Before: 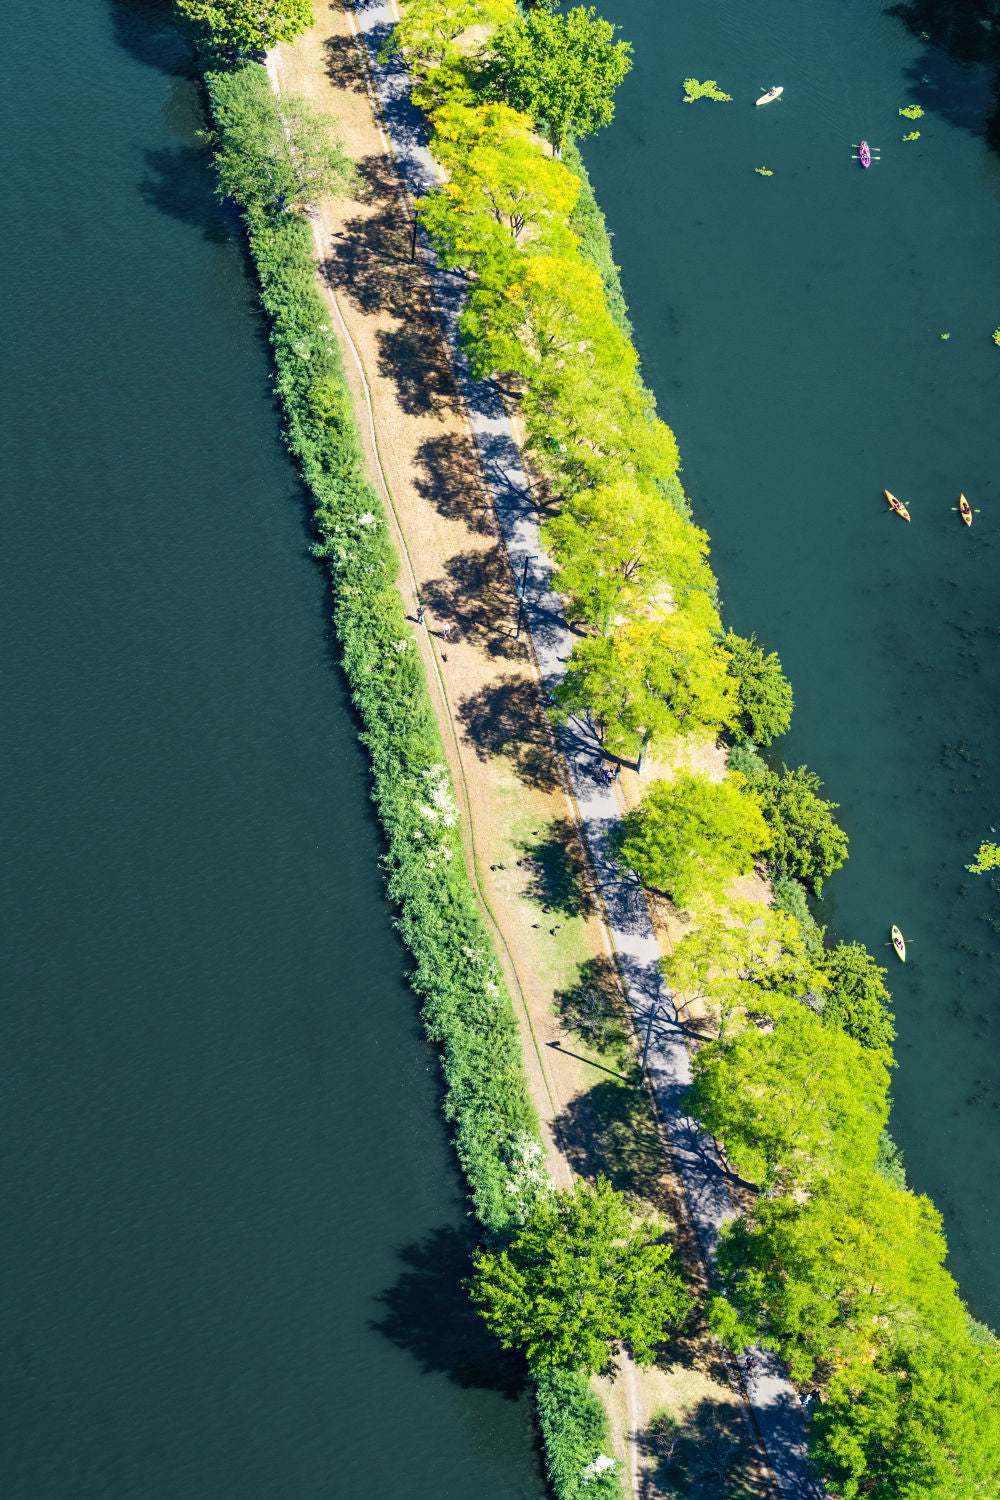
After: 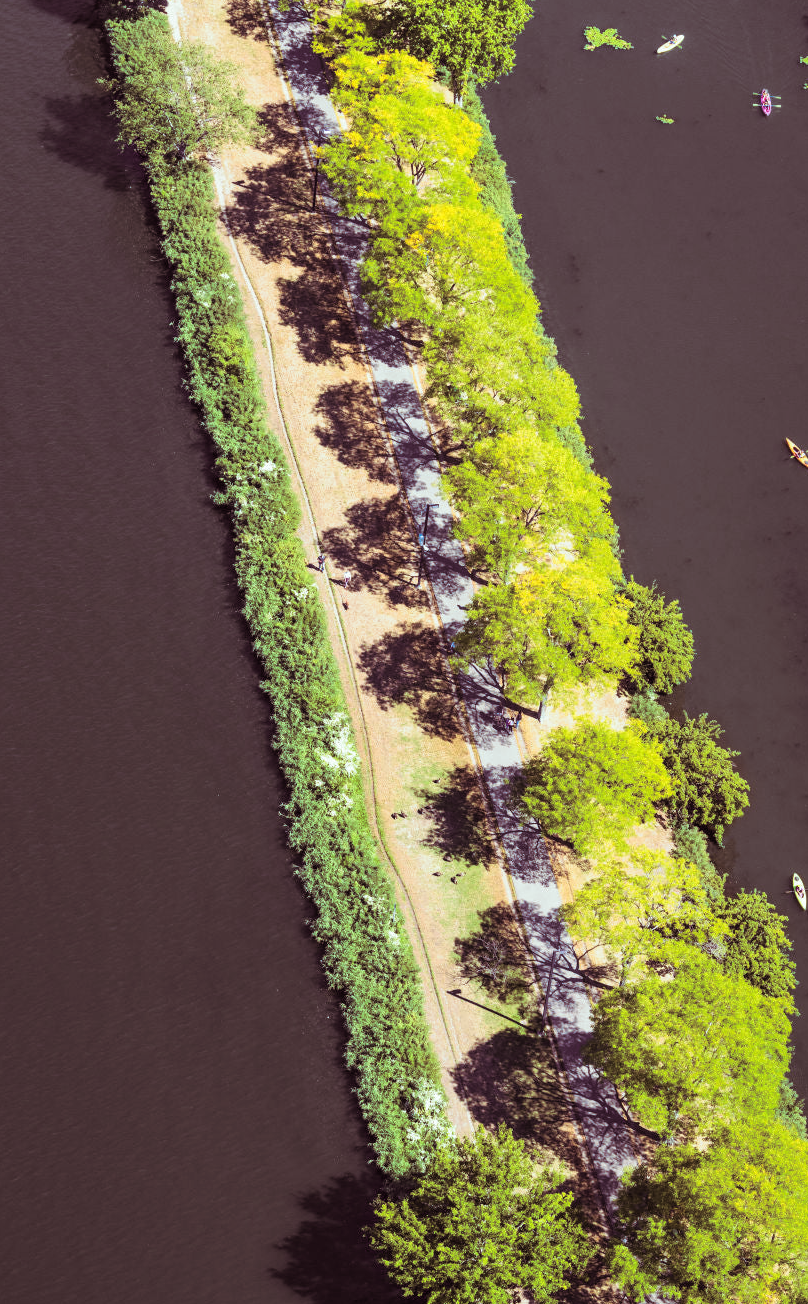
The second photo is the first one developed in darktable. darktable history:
crop: left 9.929%, top 3.475%, right 9.188%, bottom 9.529%
split-toning: highlights › hue 180°
